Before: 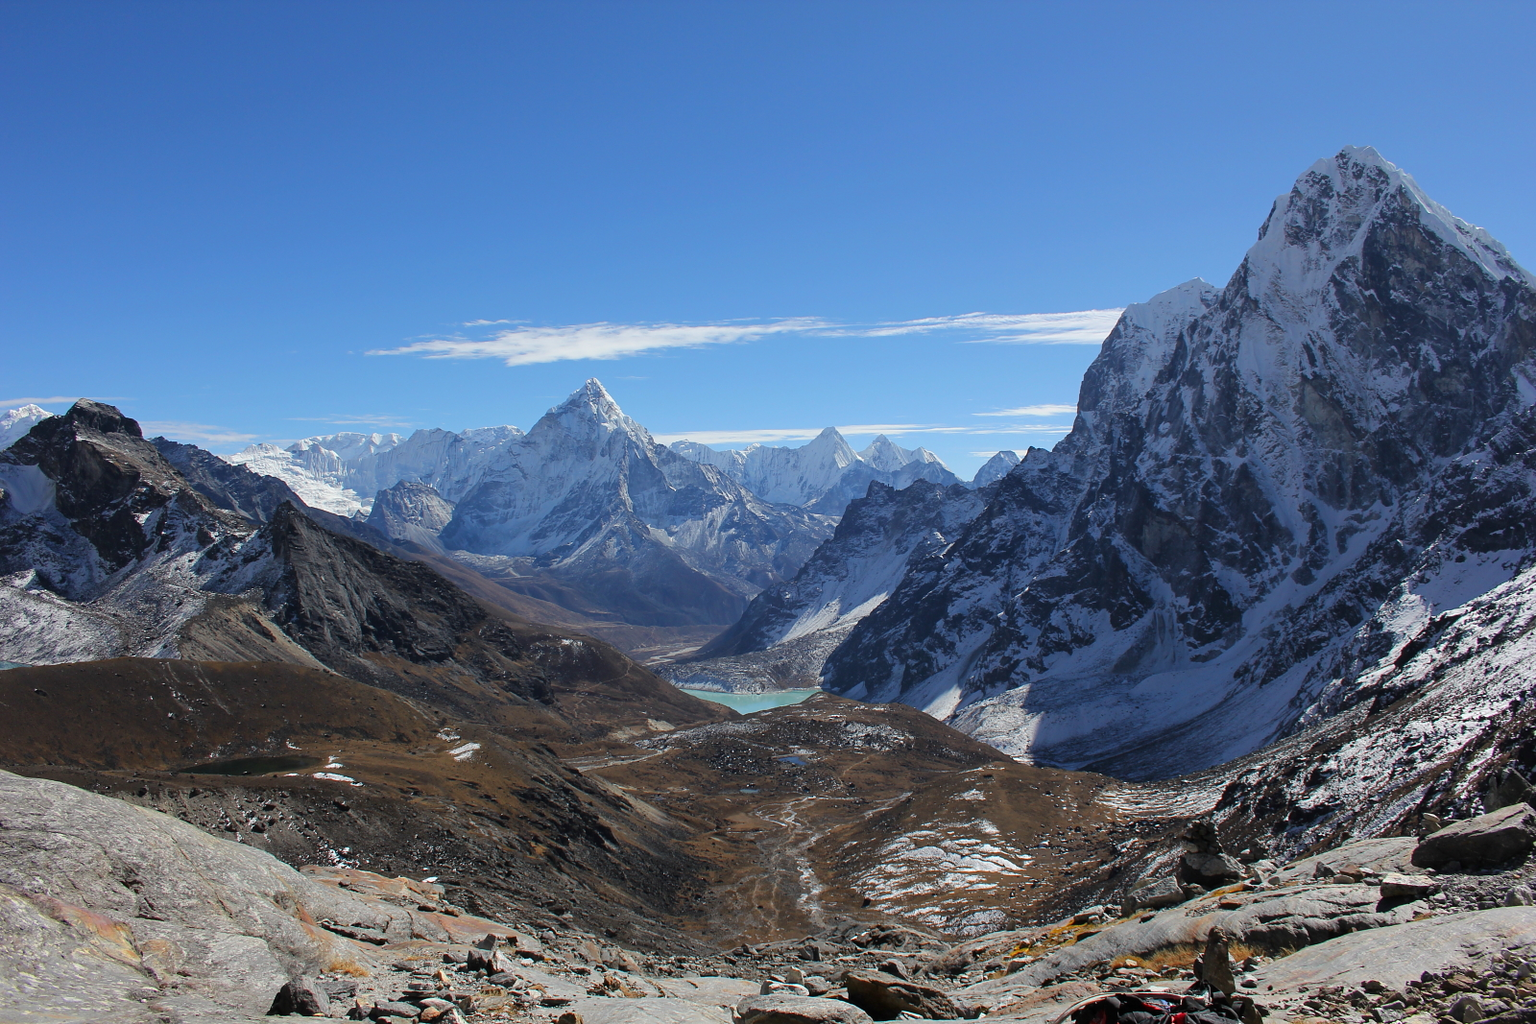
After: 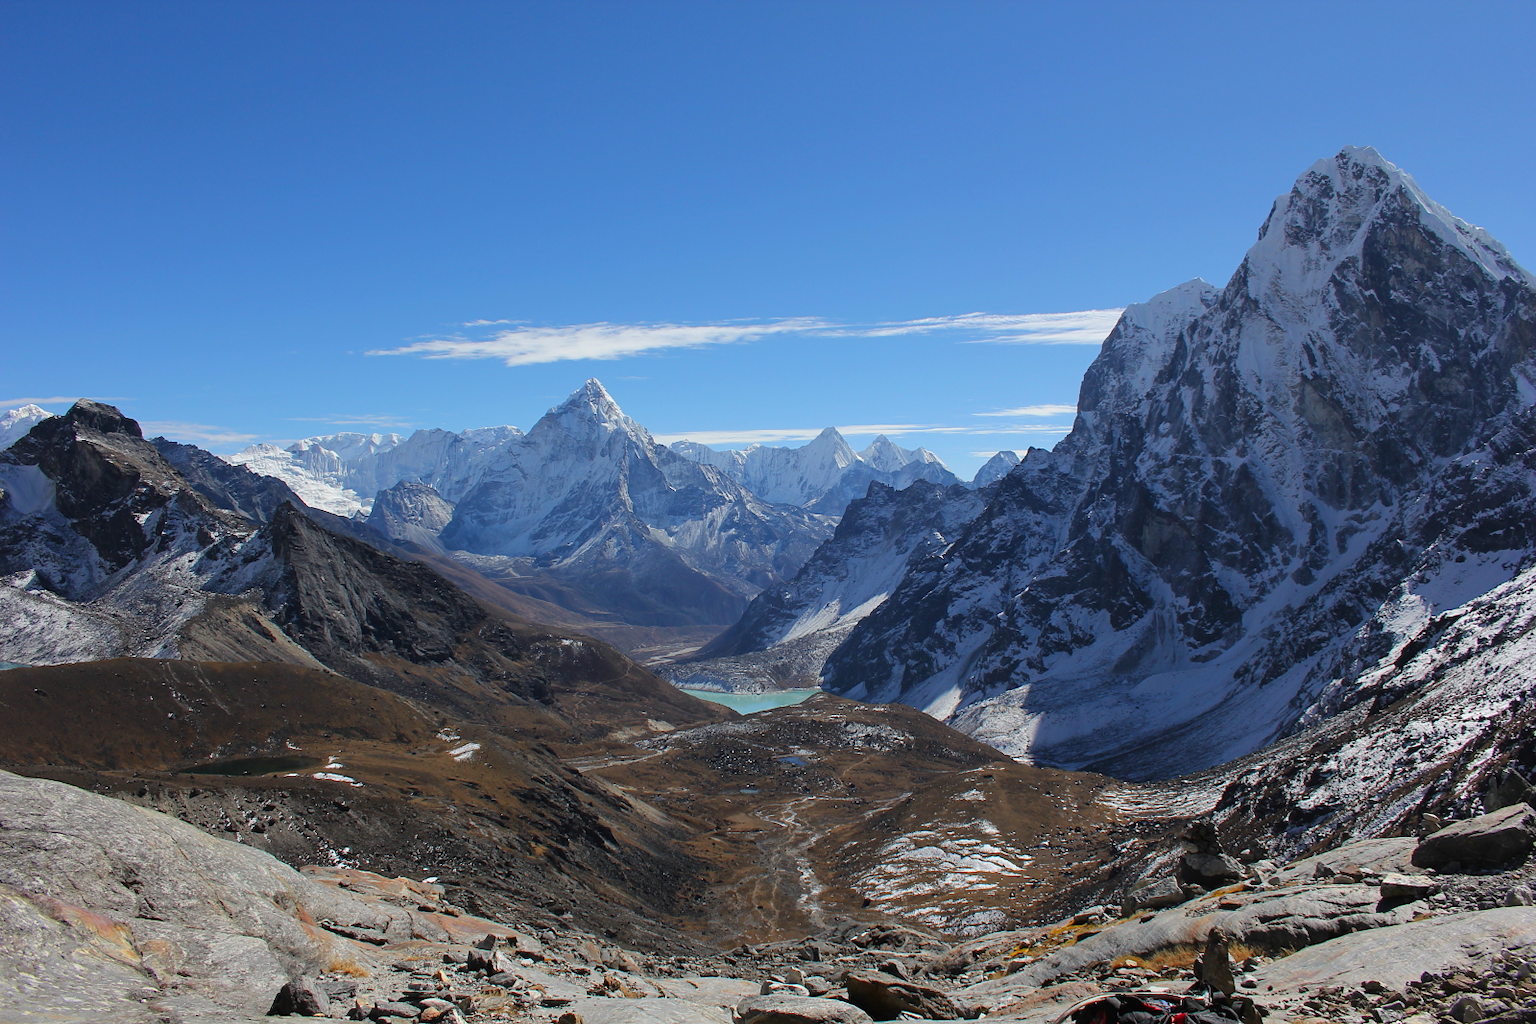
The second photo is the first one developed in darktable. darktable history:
contrast brightness saturation: contrast -0.018, brightness -0.011, saturation 0.037
